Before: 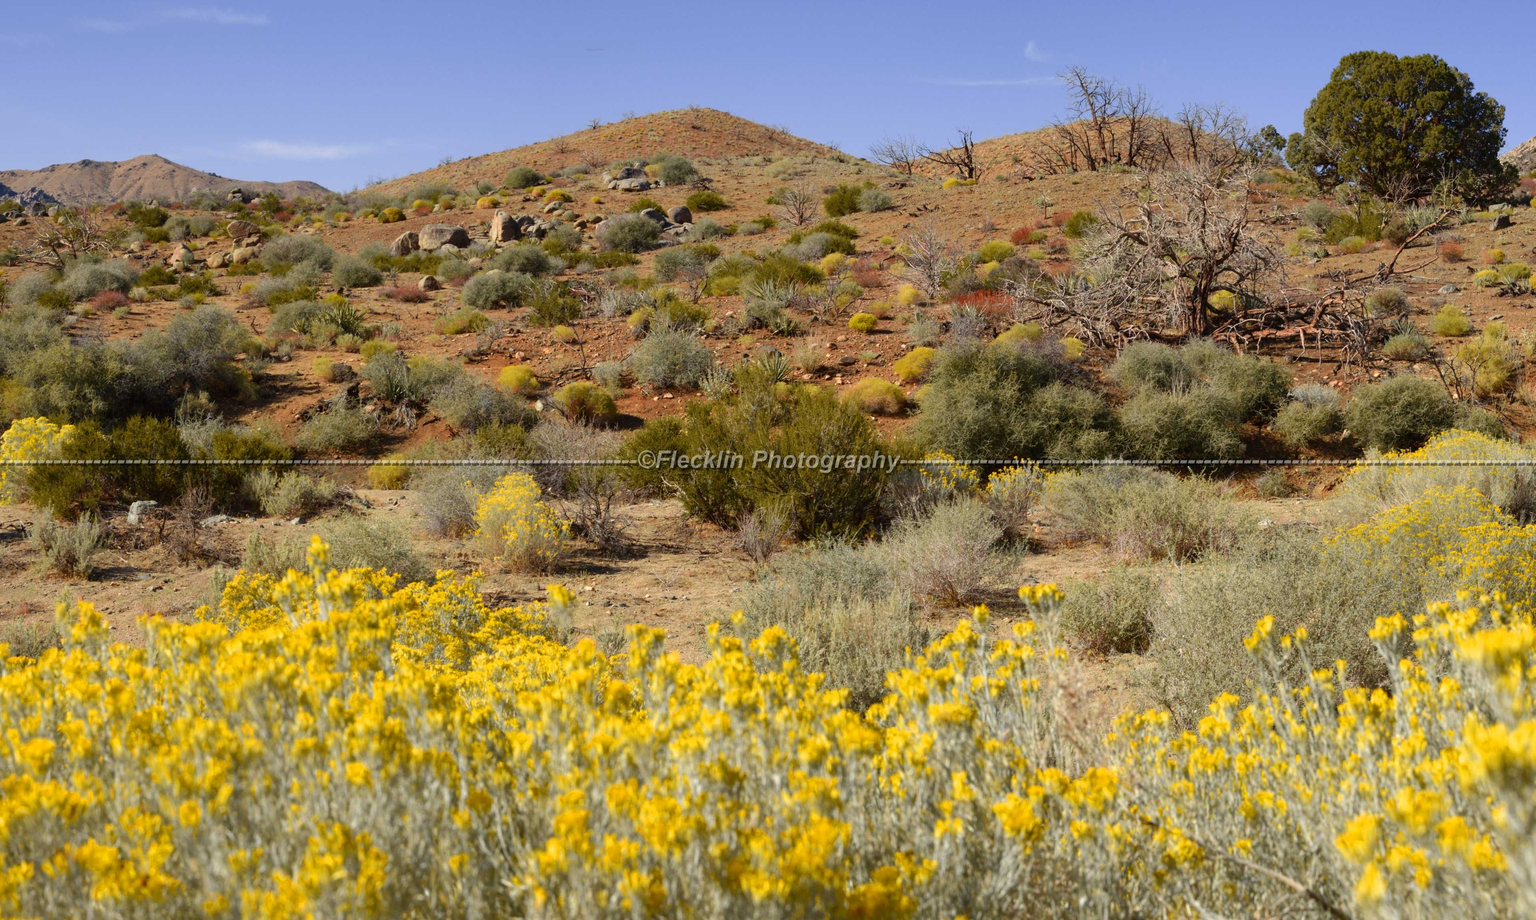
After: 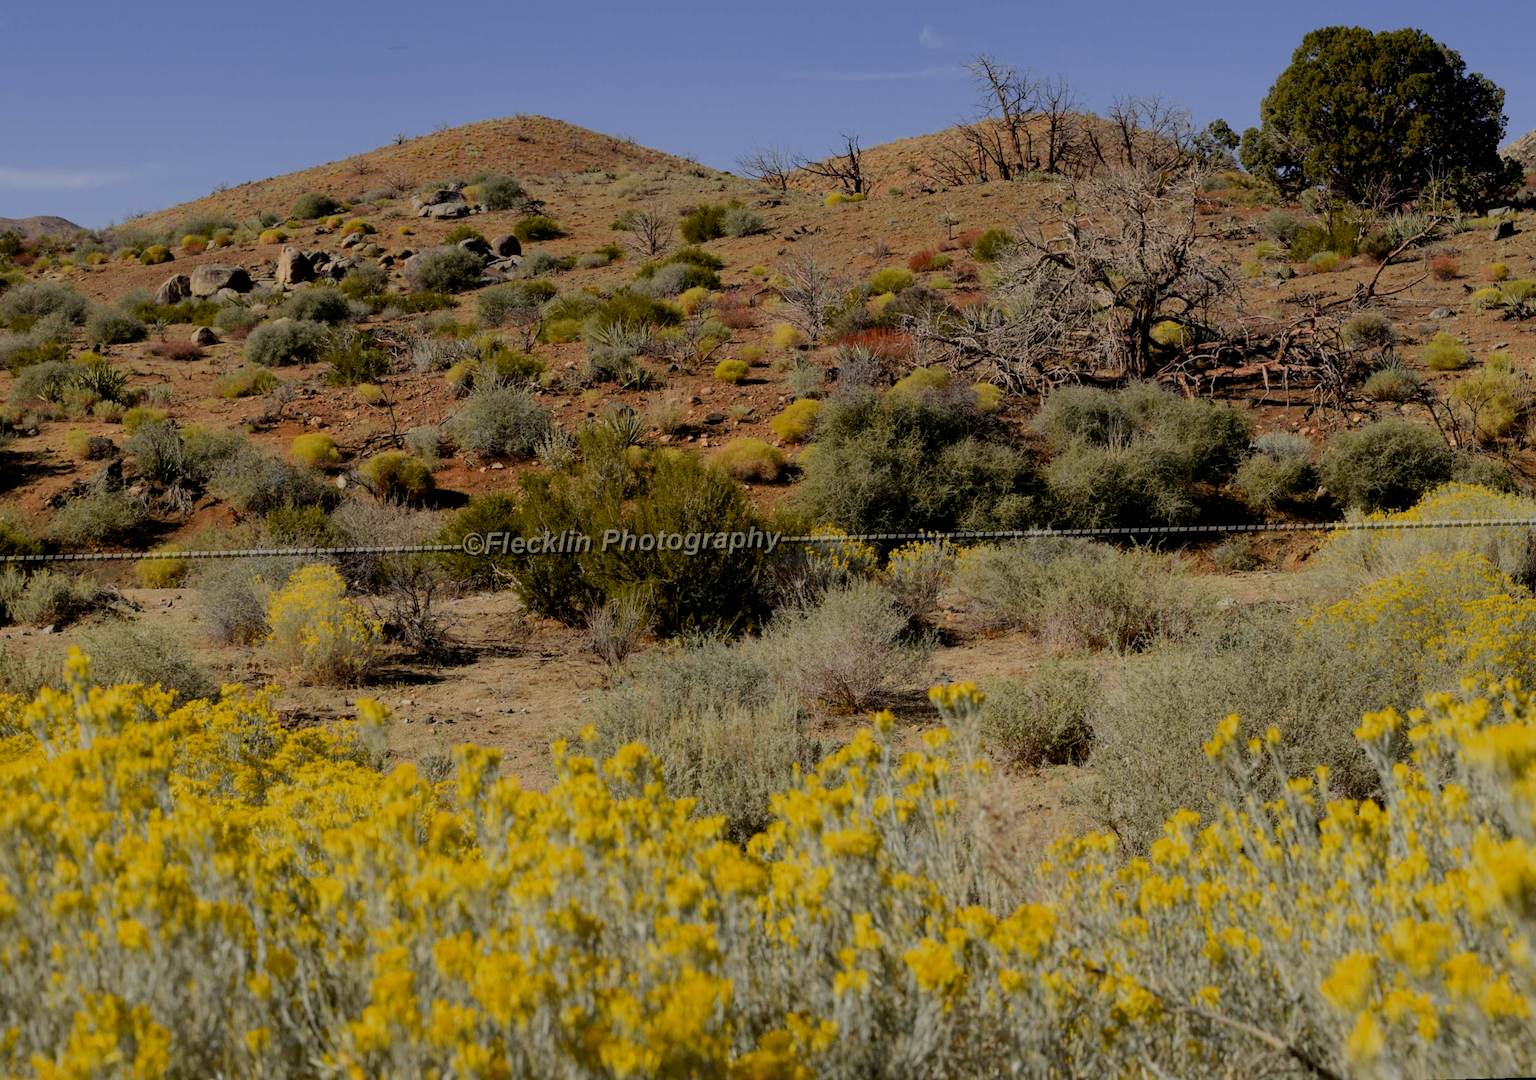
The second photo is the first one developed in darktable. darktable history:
local contrast: mode bilateral grid, contrast 20, coarseness 50, detail 102%, midtone range 0.2
crop: left 16.145%
filmic rgb: black relative exposure -7.15 EV, white relative exposure 5.36 EV, hardness 3.02, color science v6 (2022)
rotate and perspective: rotation -1.42°, crop left 0.016, crop right 0.984, crop top 0.035, crop bottom 0.965
exposure: black level correction 0.009, exposure -0.637 EV, compensate highlight preservation false
